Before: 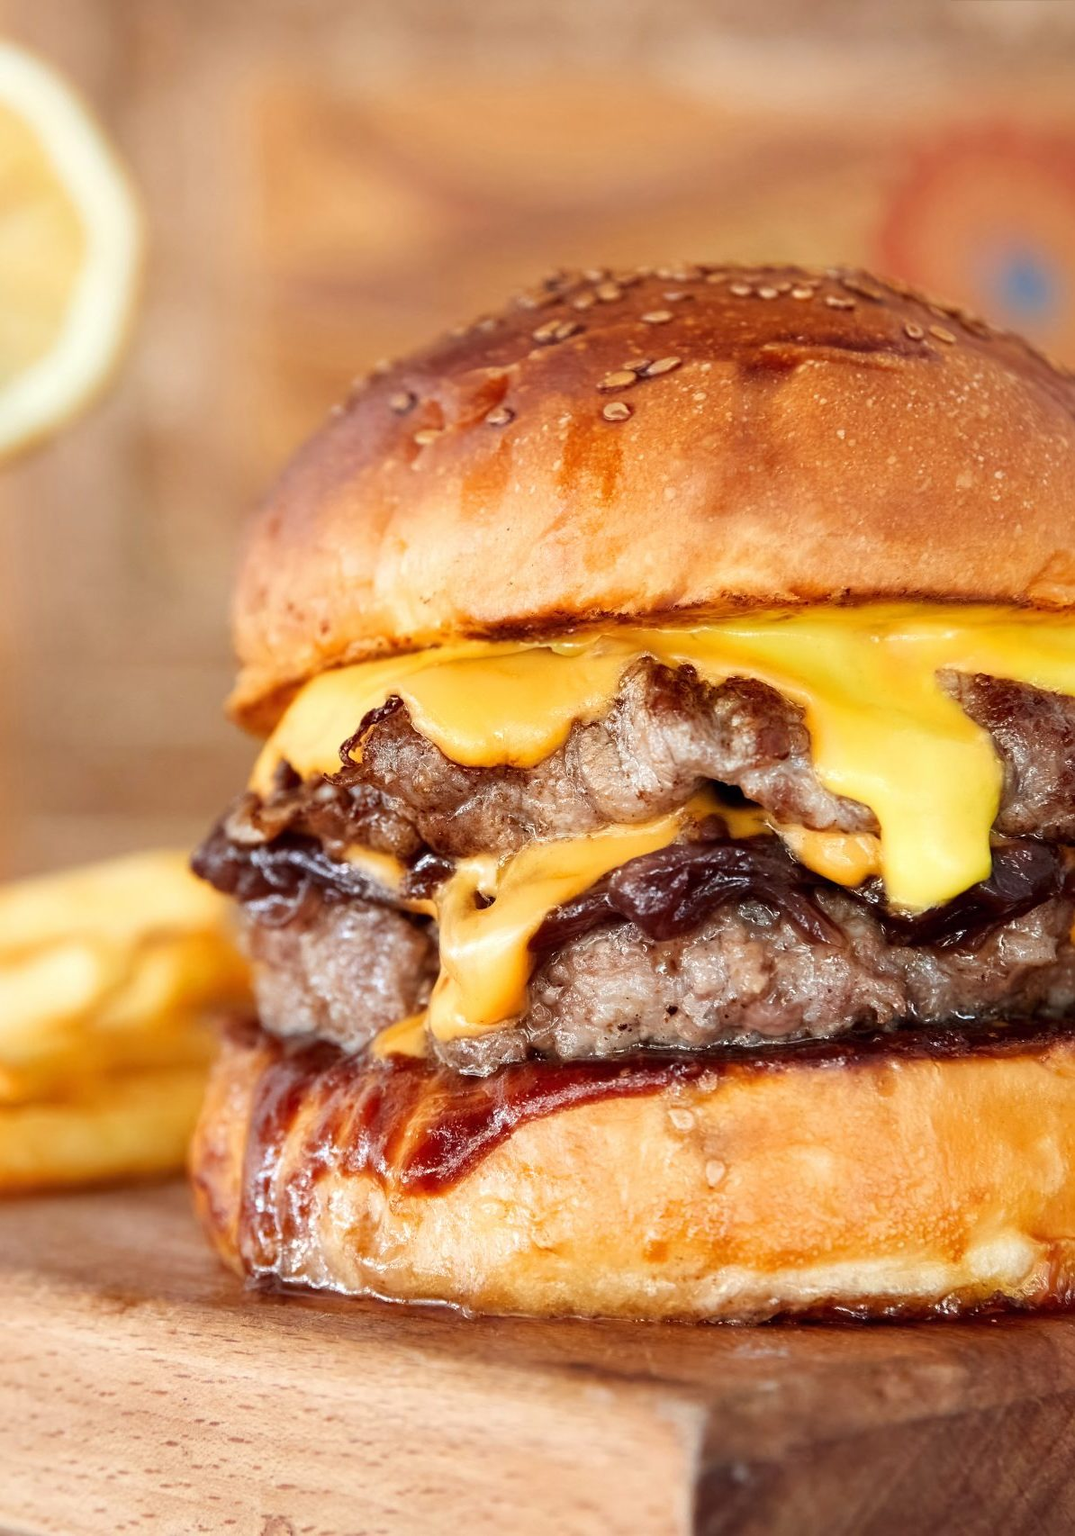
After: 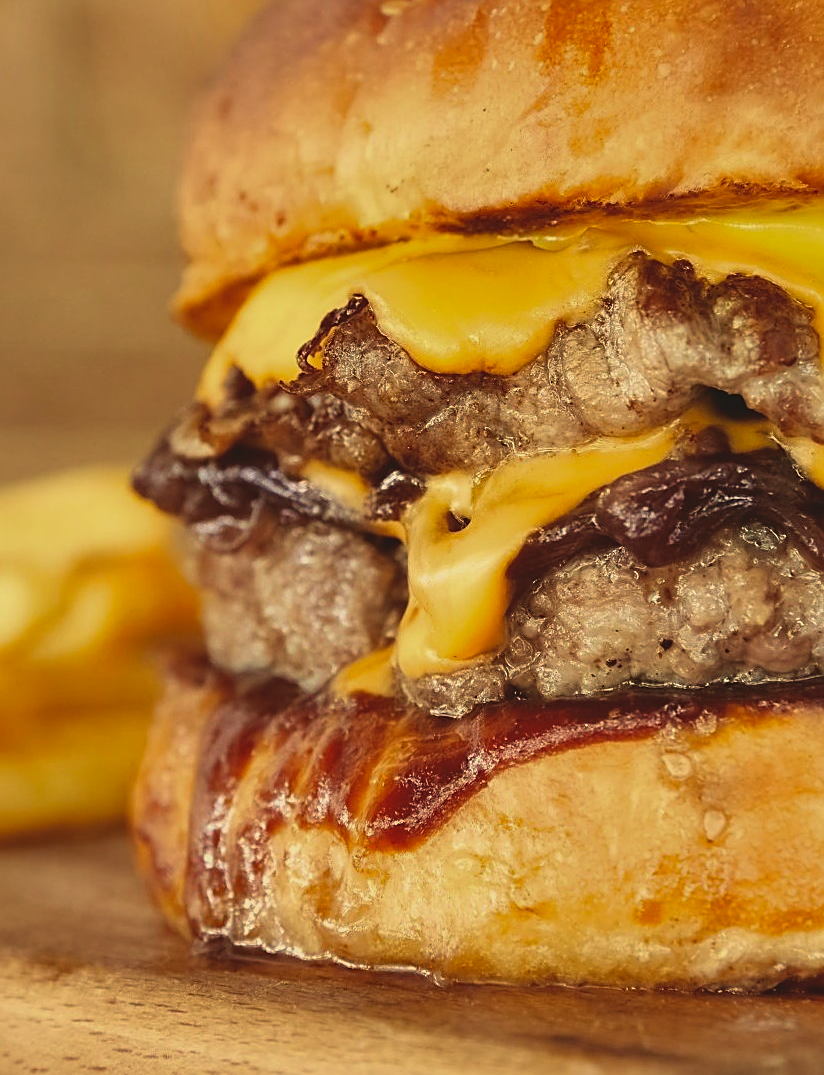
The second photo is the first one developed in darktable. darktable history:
exposure: black level correction -0.015, exposure -0.52 EV, compensate highlight preservation false
color correction: highlights a* 2.56, highlights b* 23.11
crop: left 6.743%, top 28.027%, right 24.176%, bottom 8.928%
sharpen: on, module defaults
shadows and highlights: soften with gaussian
tone equalizer: smoothing diameter 24.95%, edges refinement/feathering 11.7, preserve details guided filter
velvia: strength 36.29%
